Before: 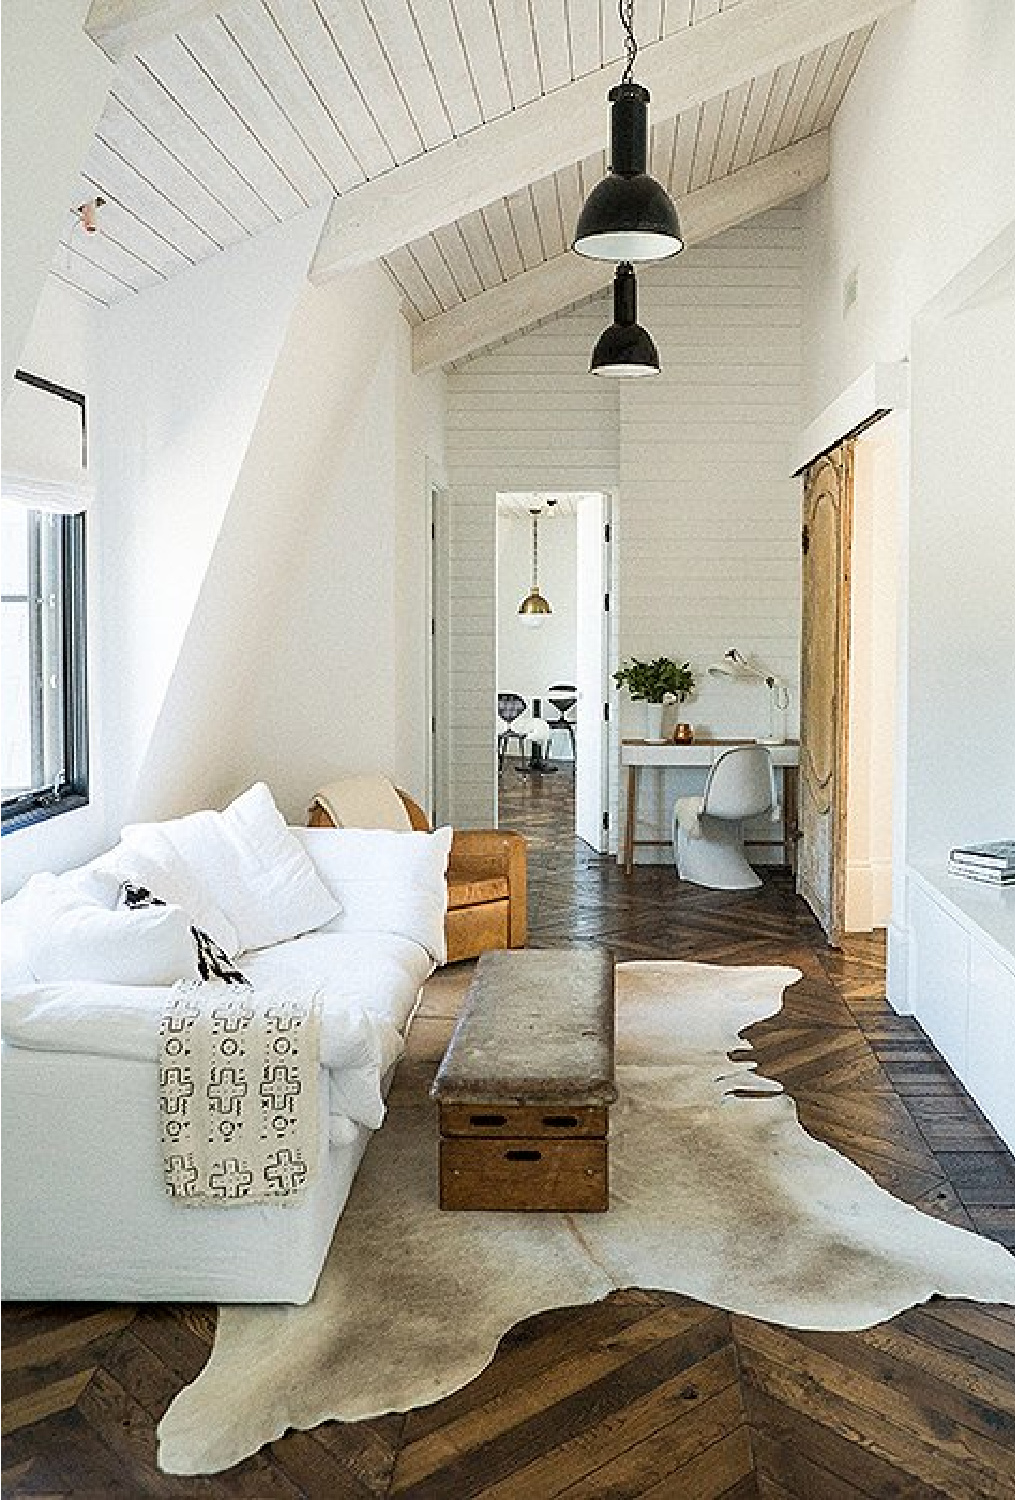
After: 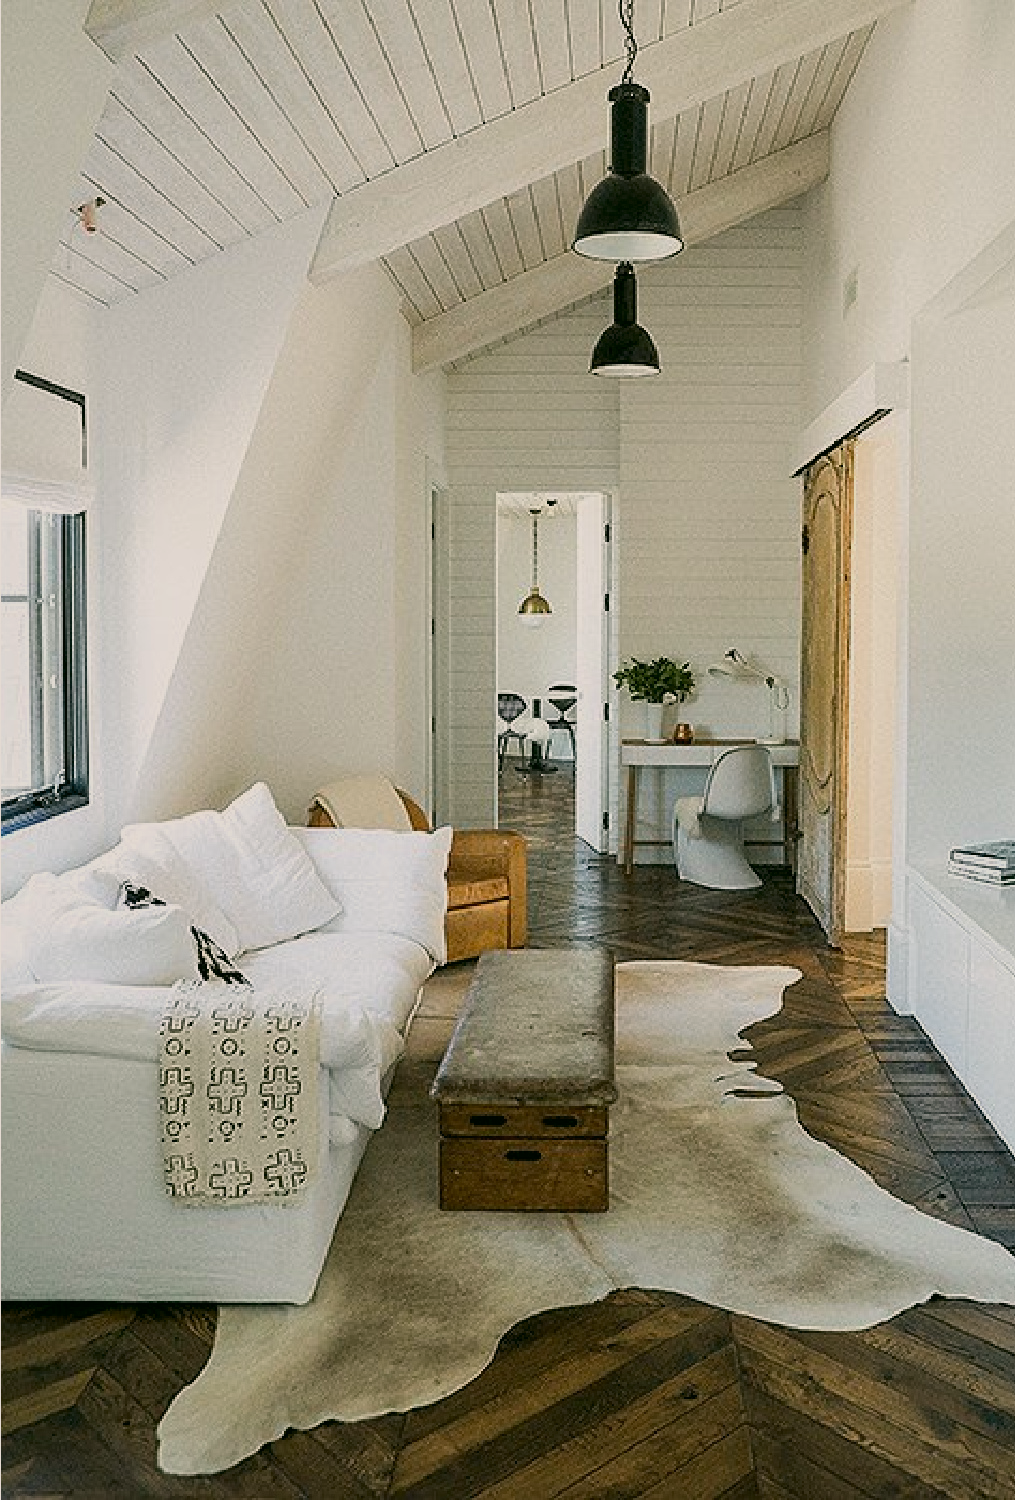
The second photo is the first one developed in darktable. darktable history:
color correction: highlights a* 4.18, highlights b* 4.98, shadows a* -7.03, shadows b* 4.91
exposure: exposure -0.489 EV, compensate exposure bias true, compensate highlight preservation false
